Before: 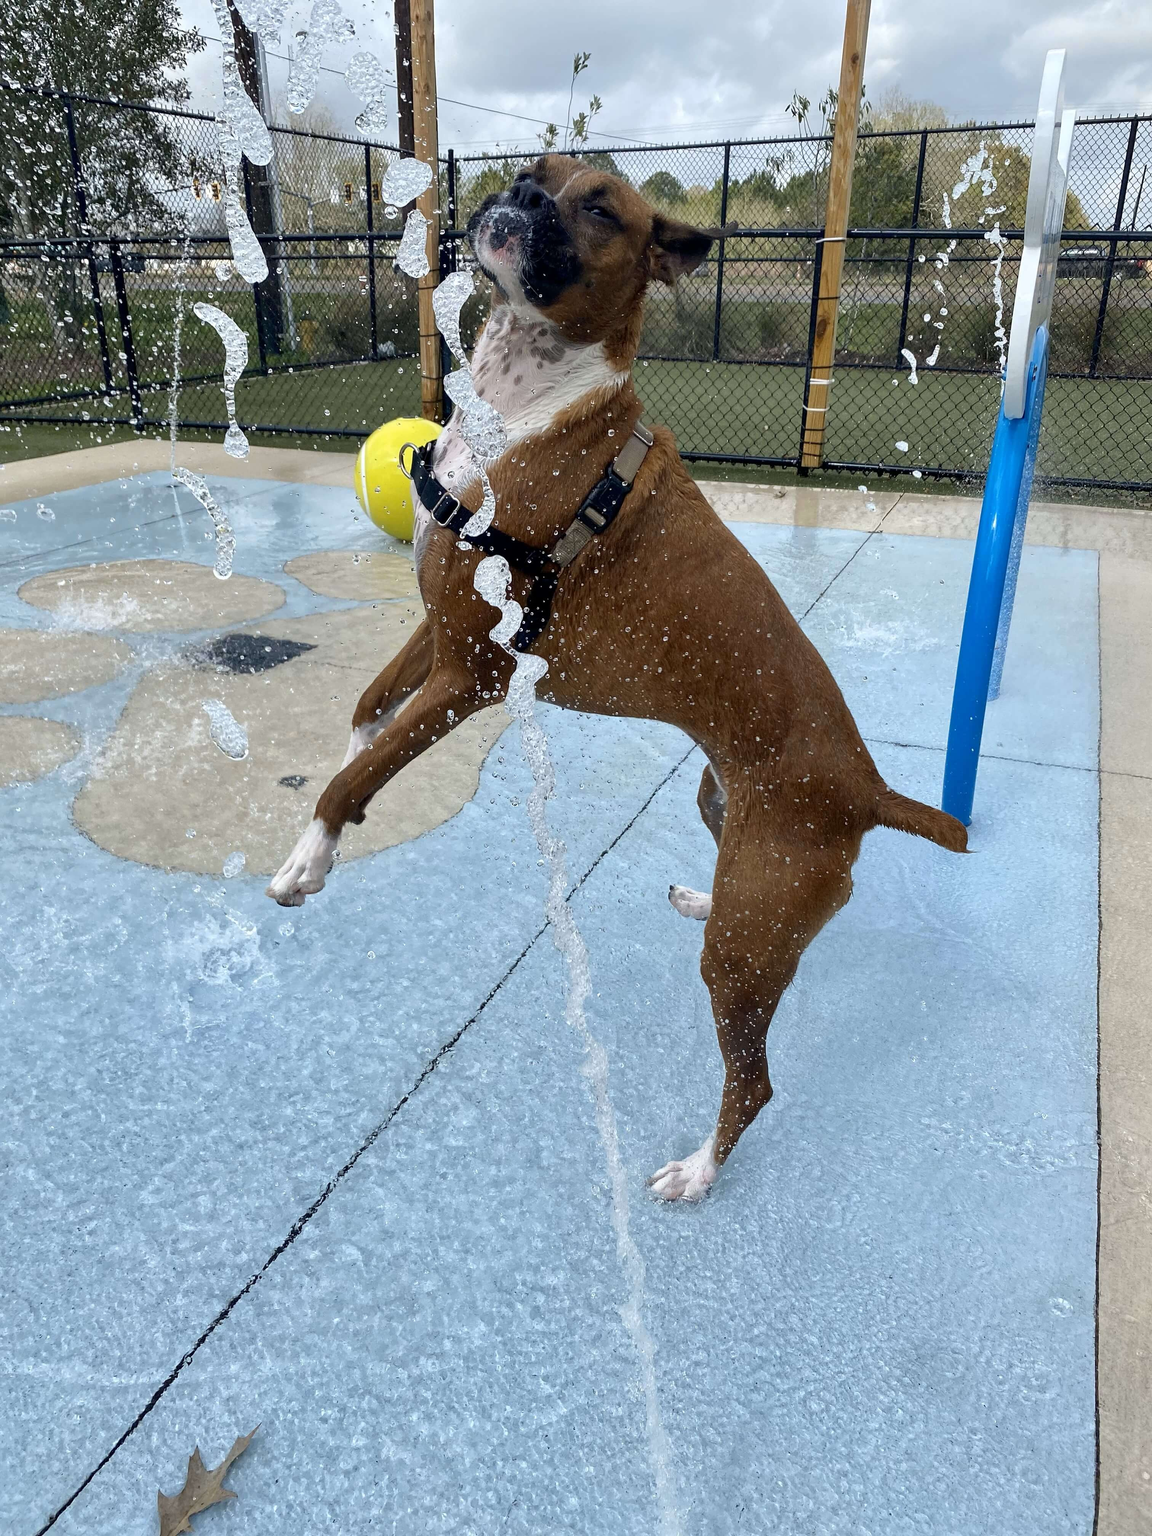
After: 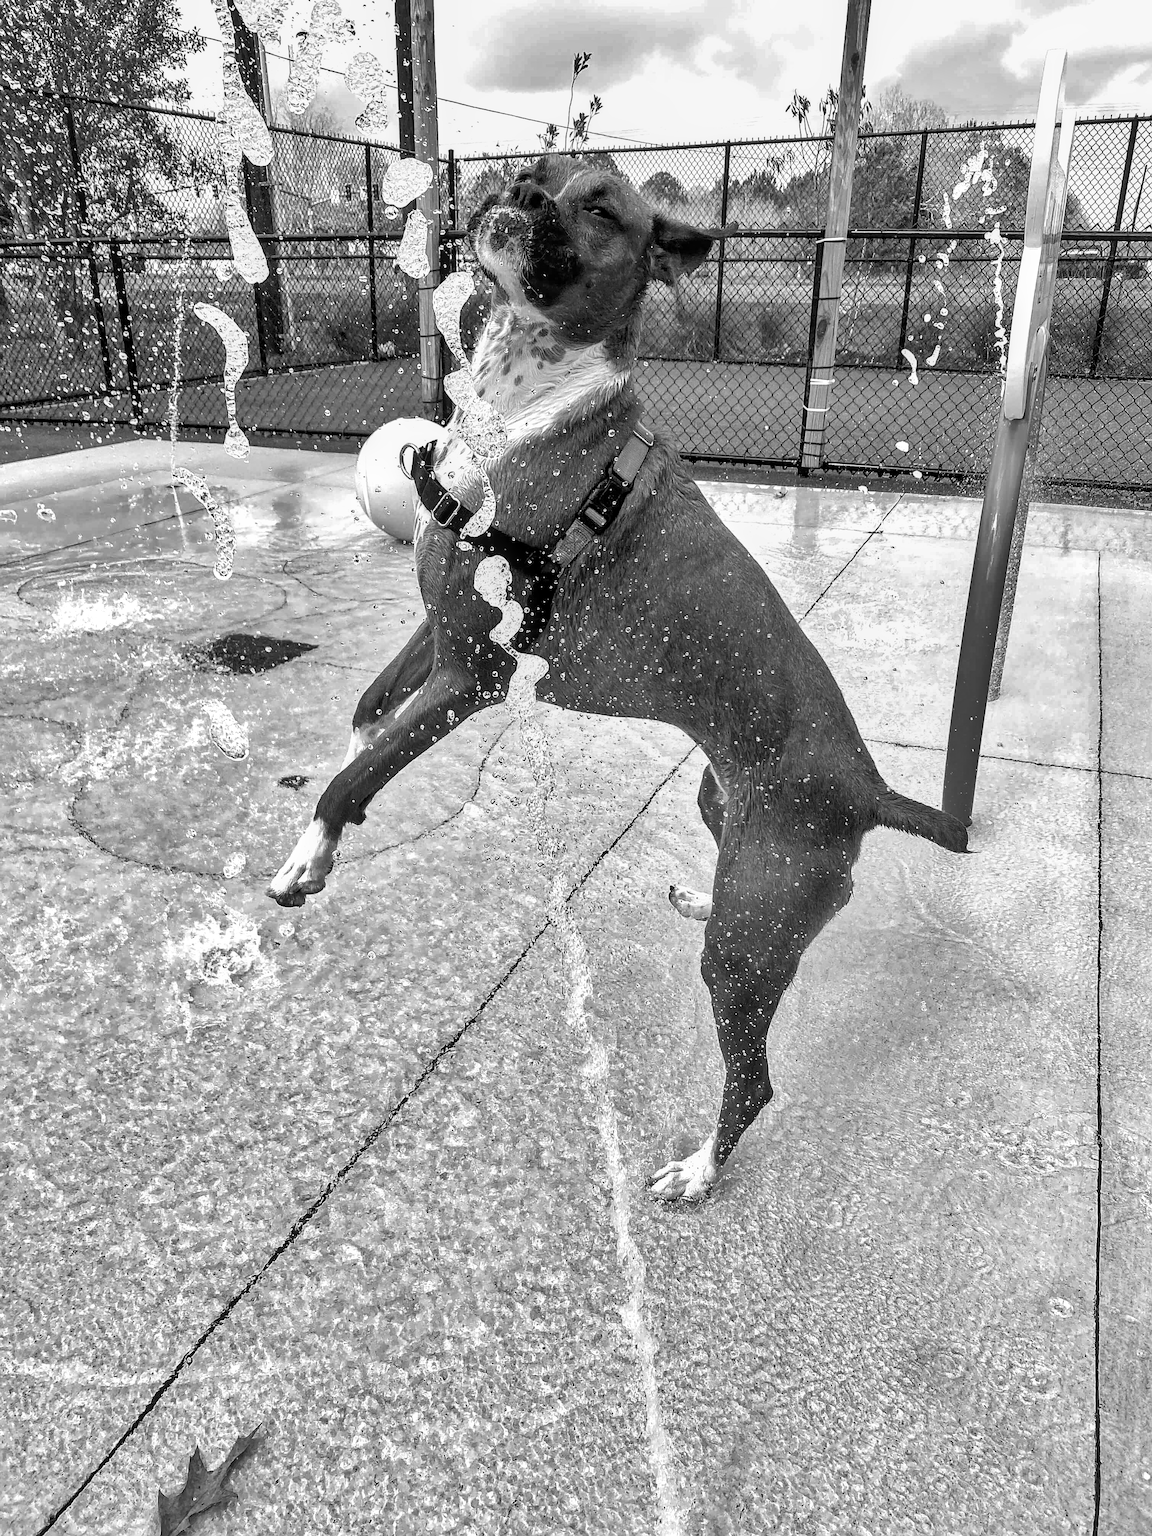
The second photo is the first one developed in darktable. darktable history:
exposure: exposure 0.648 EV, compensate highlight preservation false
local contrast: on, module defaults
sharpen: on, module defaults
monochrome: a 32, b 64, size 2.3
shadows and highlights: radius 108.52, shadows 23.73, highlights -59.32, low approximation 0.01, soften with gaussian
